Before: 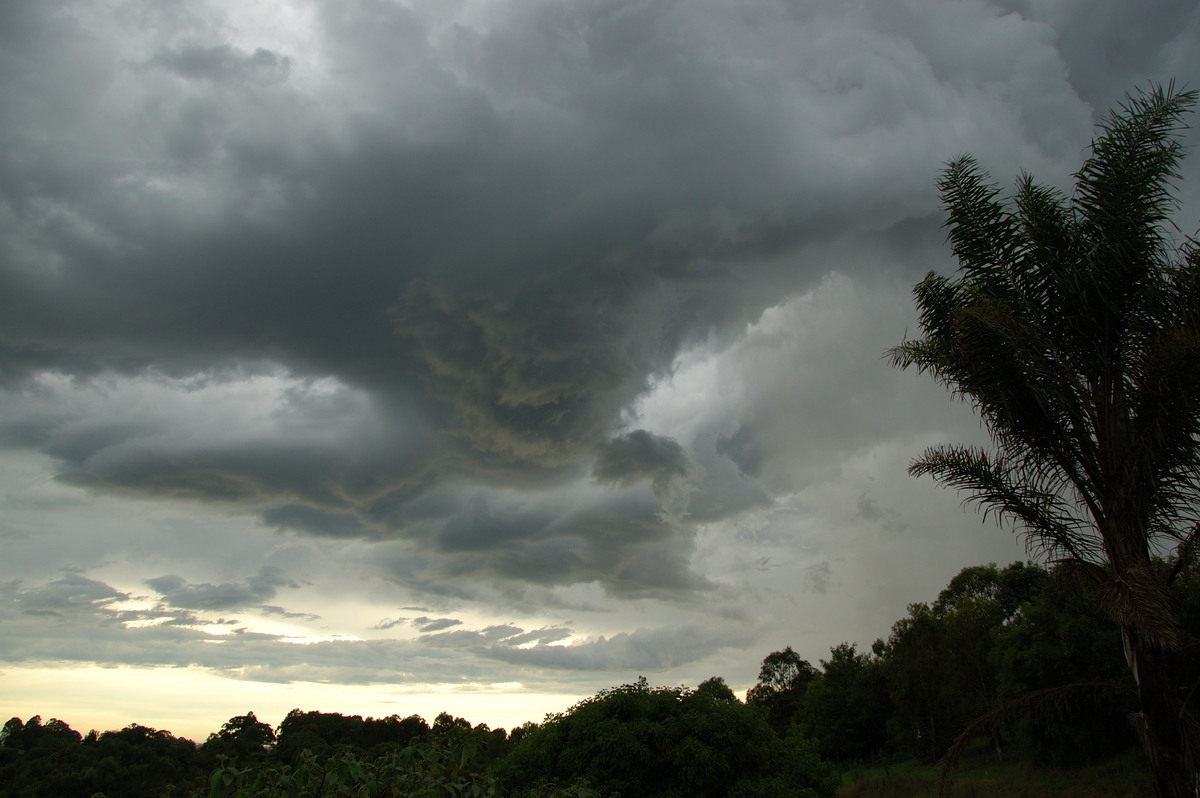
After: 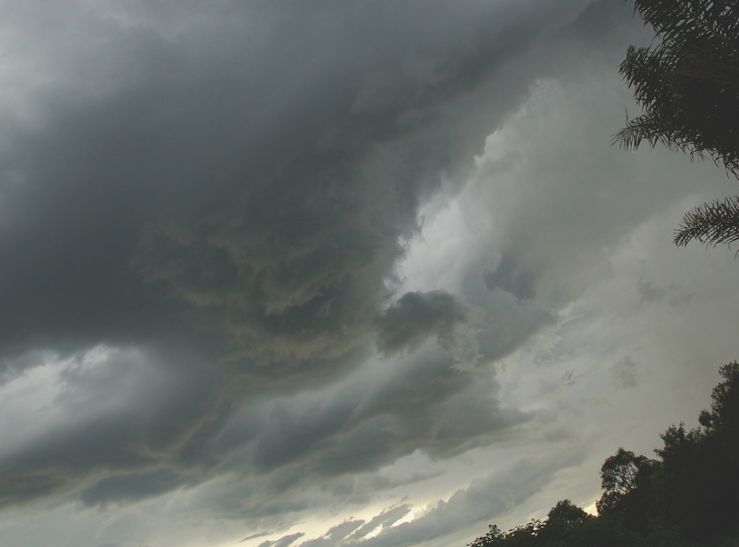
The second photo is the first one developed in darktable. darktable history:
exposure: black level correction -0.025, exposure -0.121 EV, compensate highlight preservation false
crop and rotate: angle 19.36°, left 6.817%, right 4.349%, bottom 1.073%
